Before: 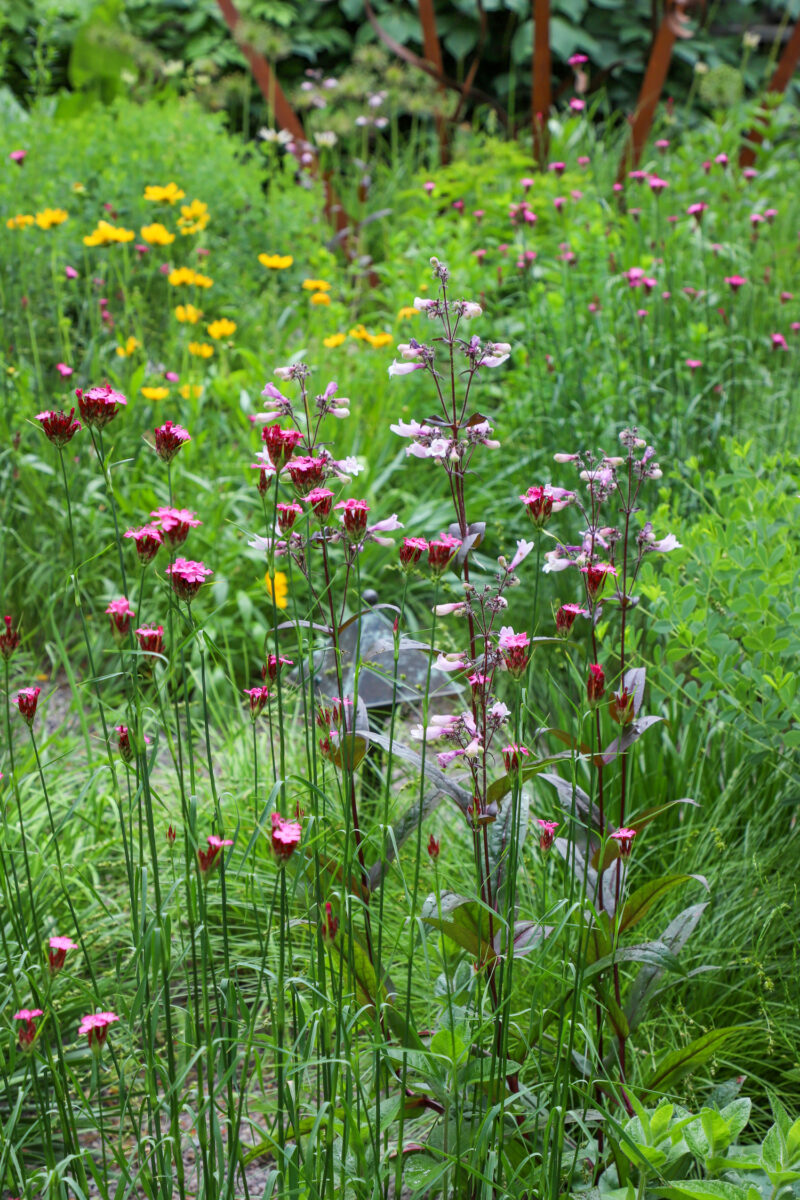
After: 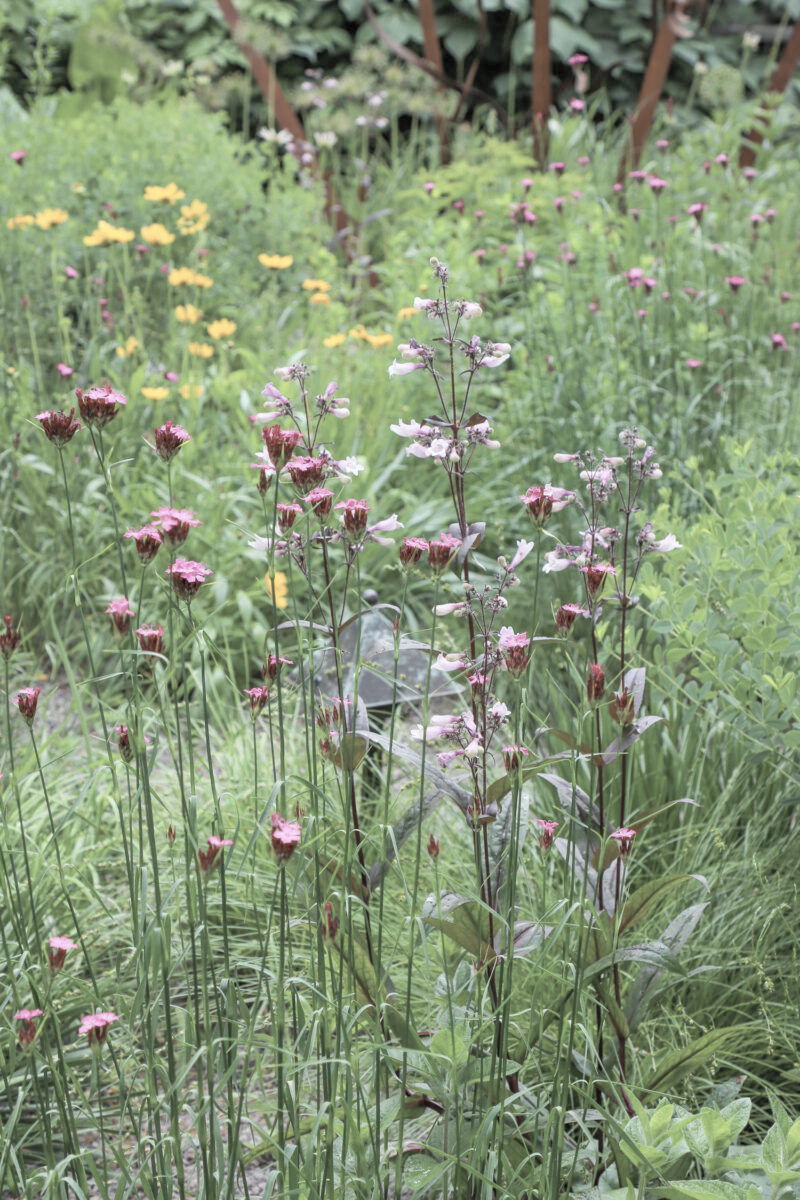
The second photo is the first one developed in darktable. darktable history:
contrast brightness saturation: brightness 0.183, saturation -0.519
